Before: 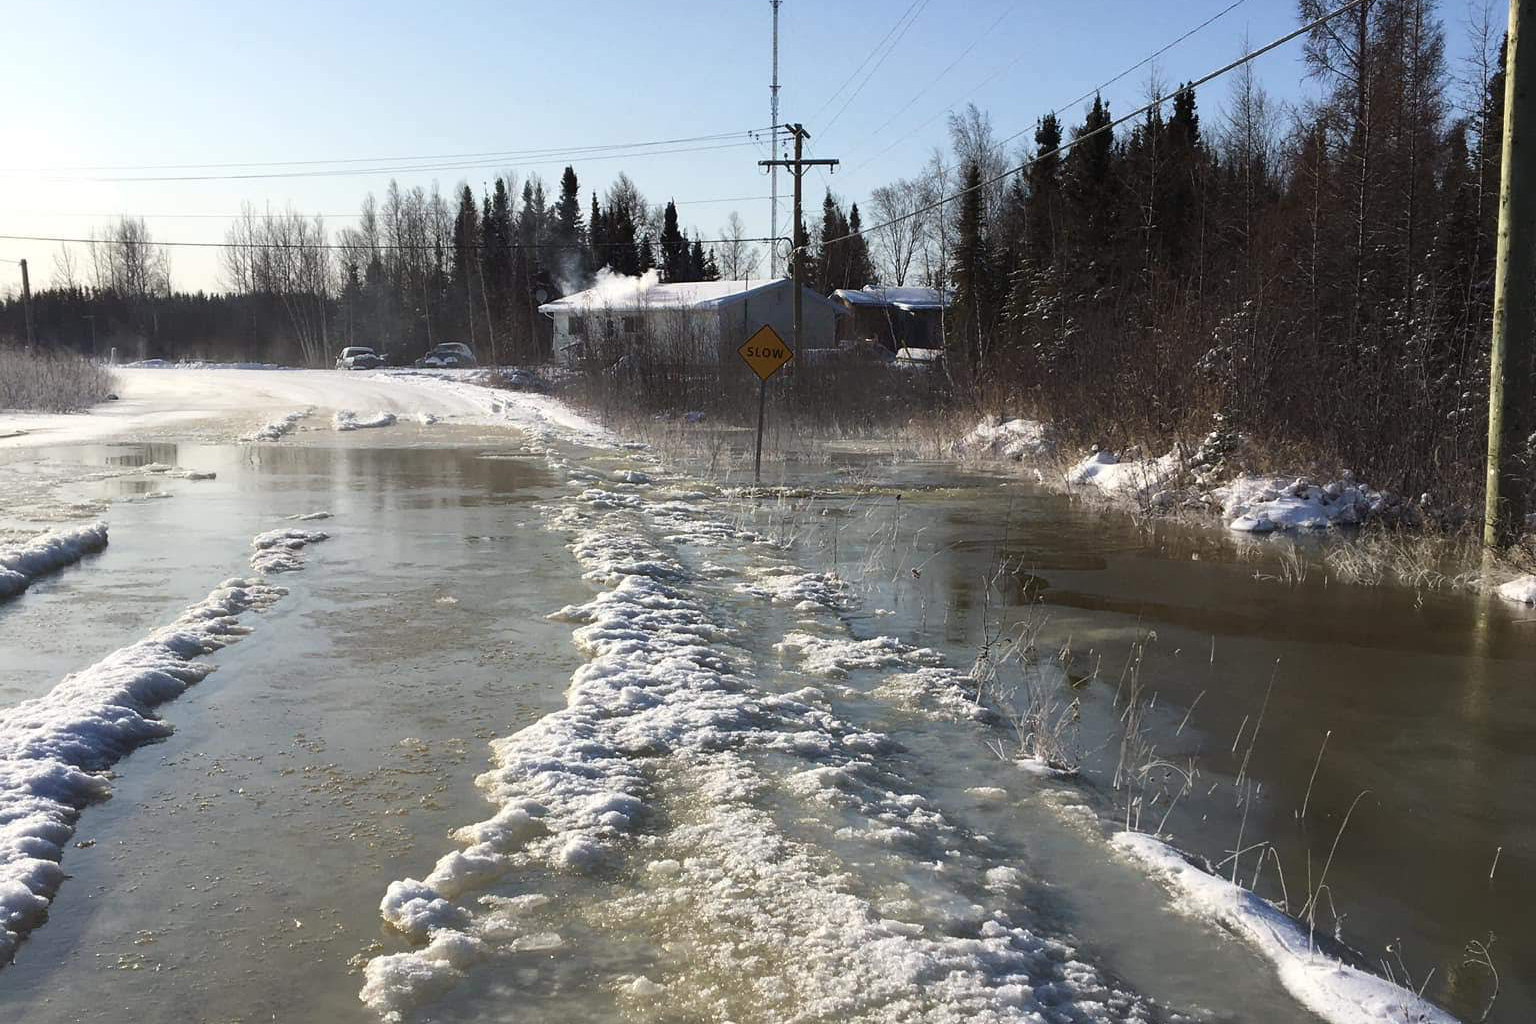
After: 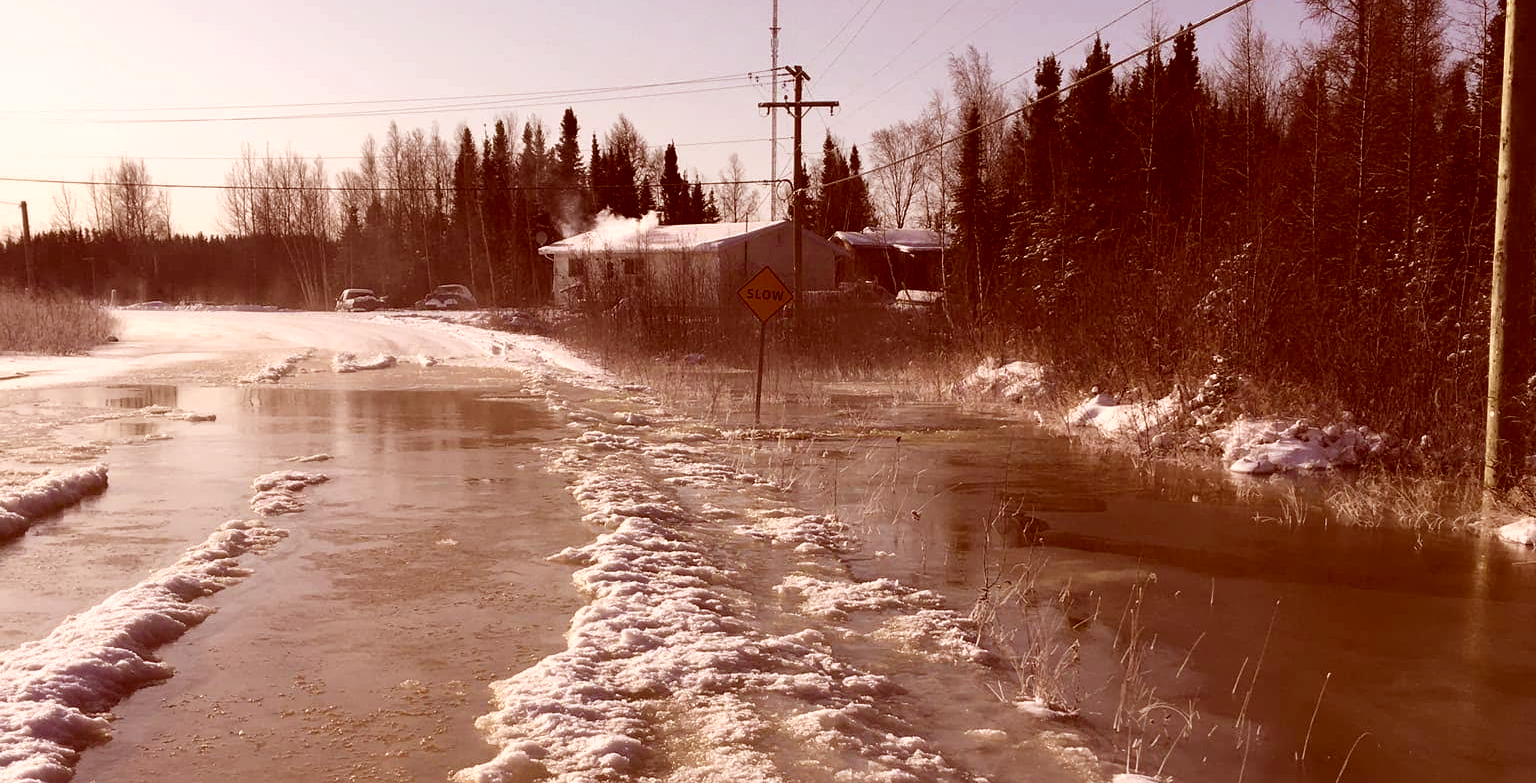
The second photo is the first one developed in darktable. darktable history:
crop: top 5.699%, bottom 17.751%
color correction: highlights a* 9.43, highlights b* 8.6, shadows a* 39.47, shadows b* 39.43, saturation 0.813
